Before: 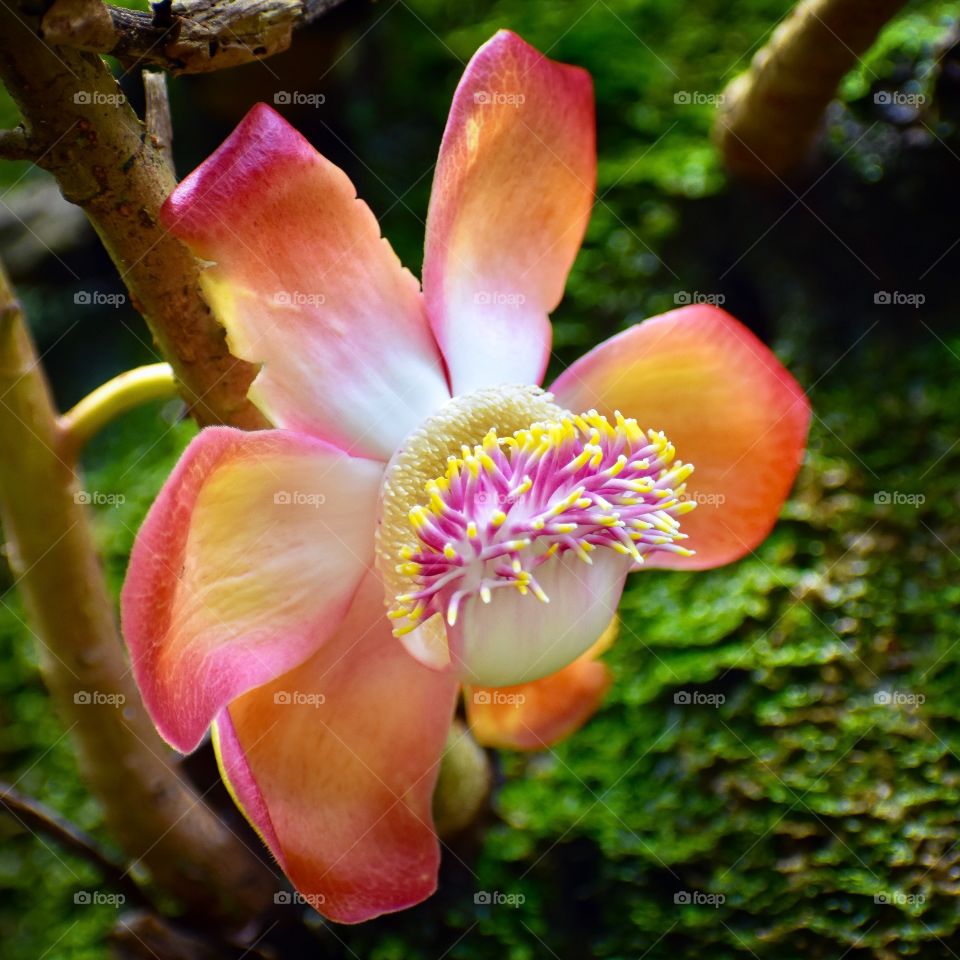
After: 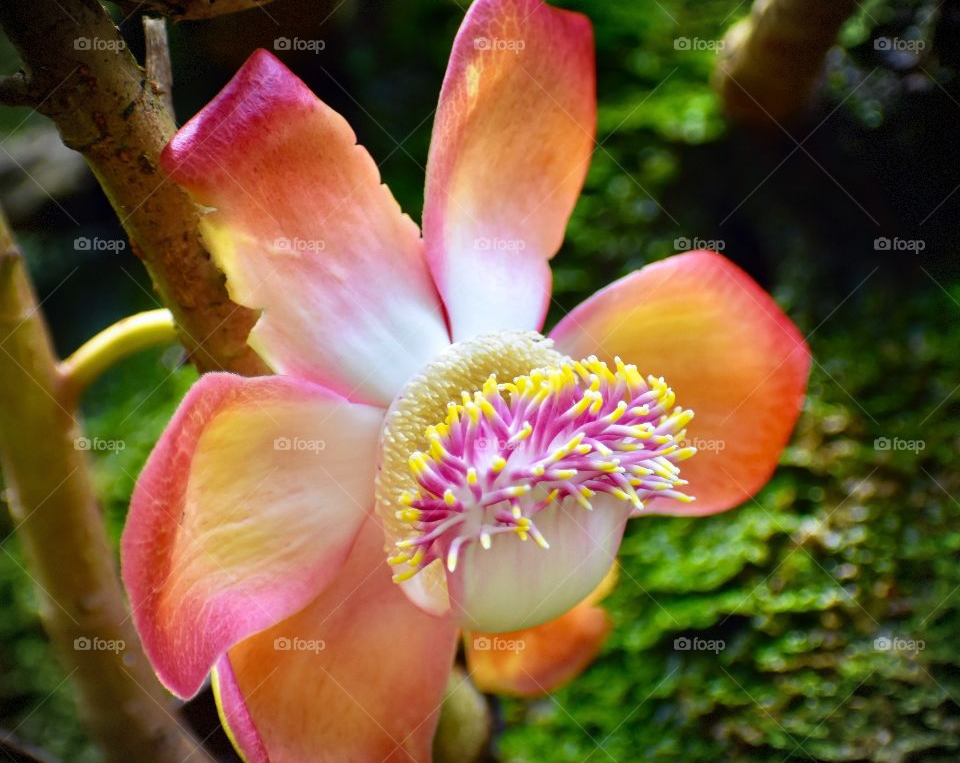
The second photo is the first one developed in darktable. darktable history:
vignetting: fall-off start 97.15%, brightness -0.711, saturation -0.485, width/height ratio 1.182, dithering 8-bit output
crop and rotate: top 5.667%, bottom 14.844%
